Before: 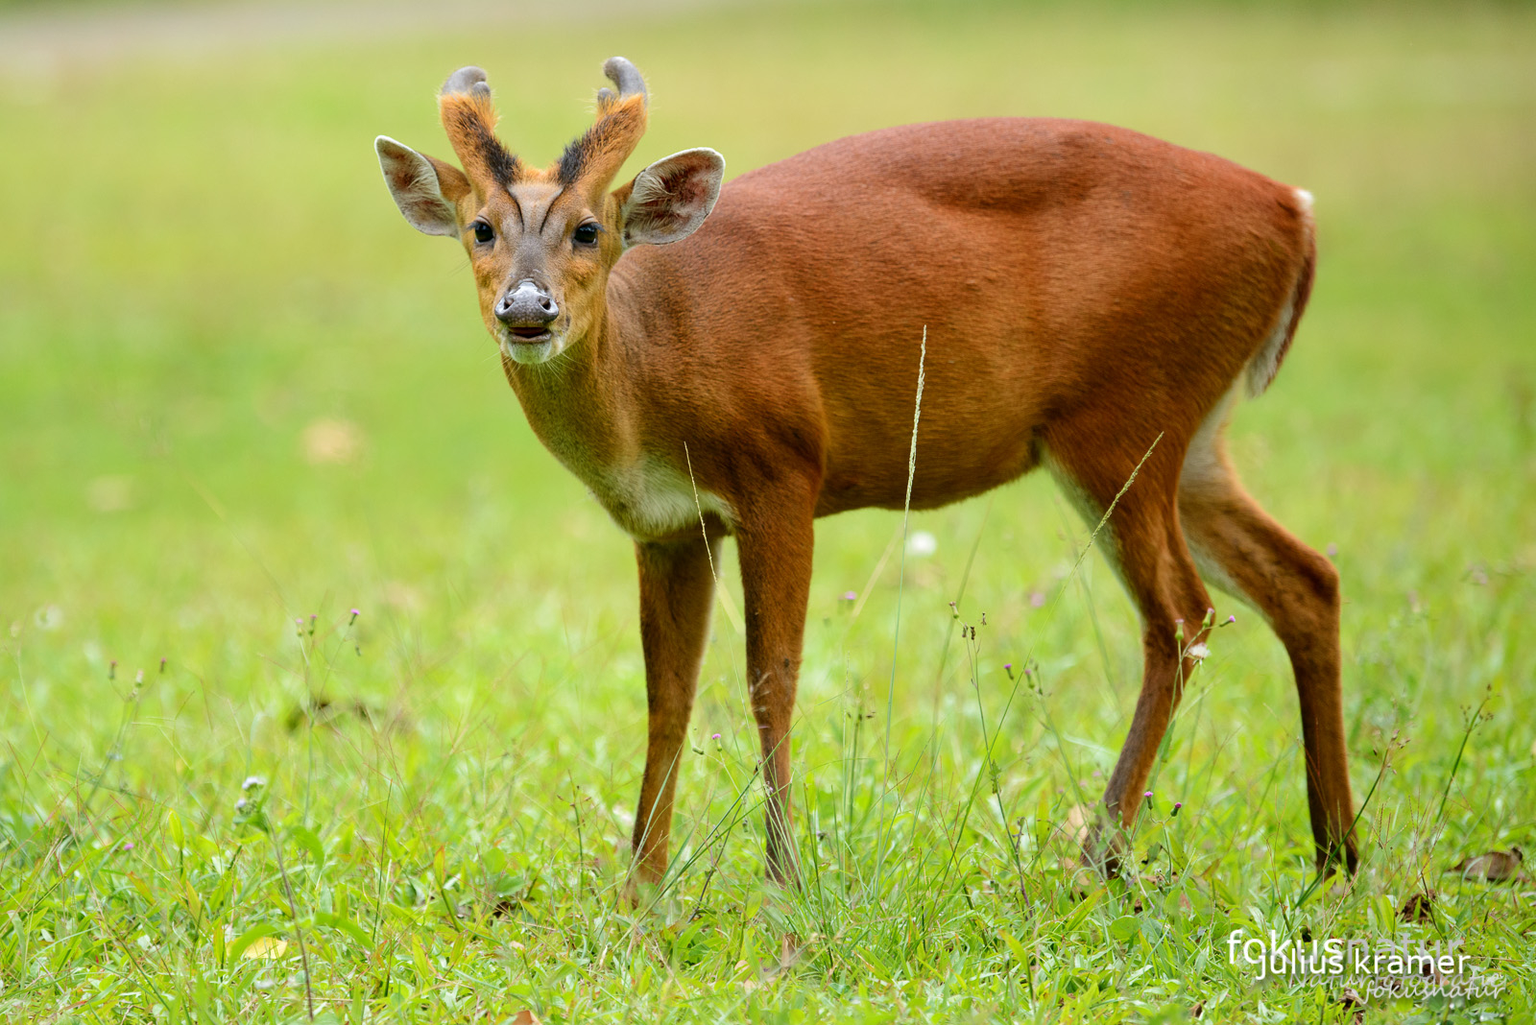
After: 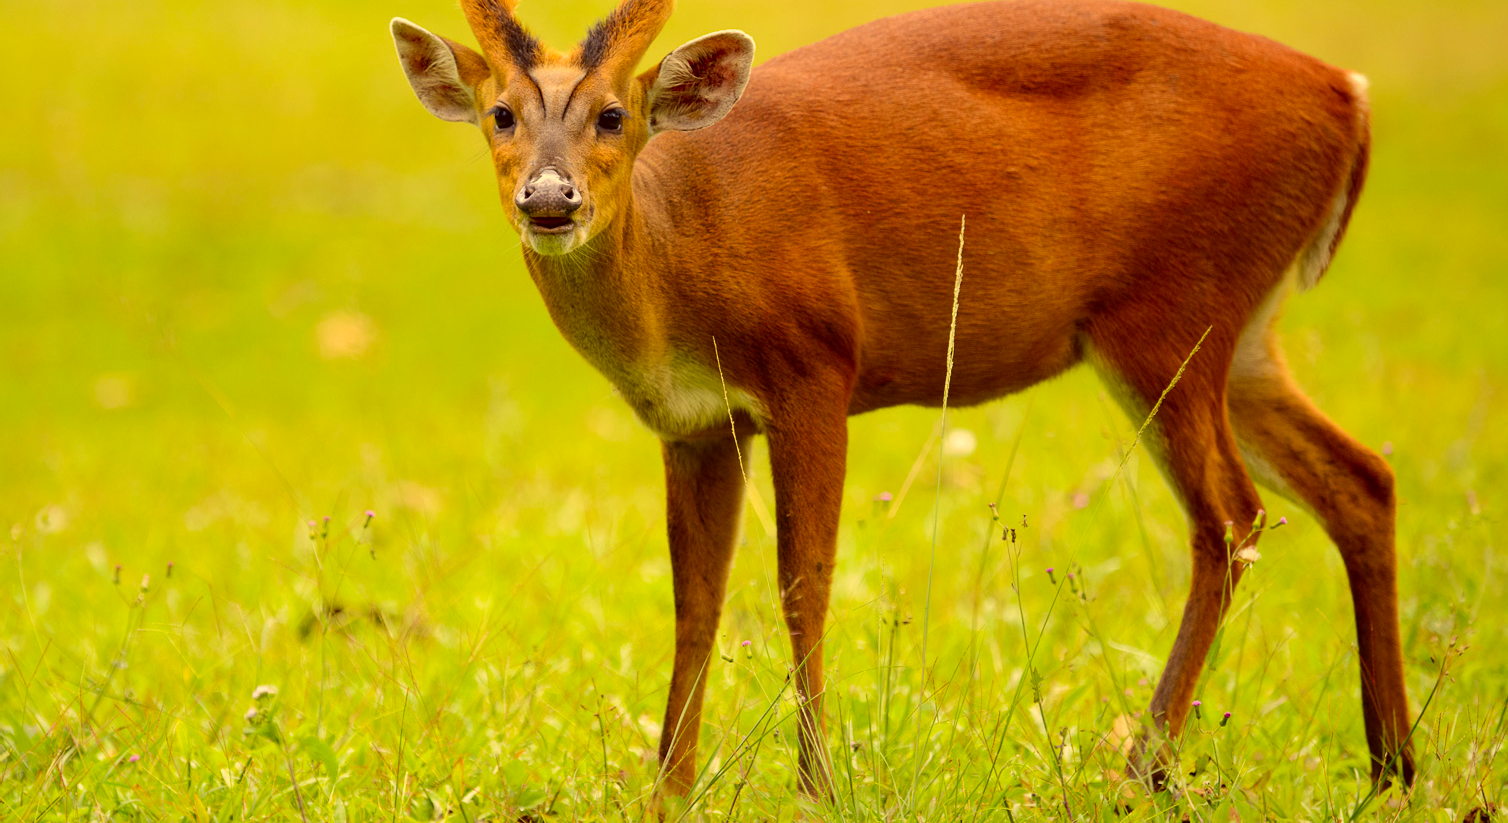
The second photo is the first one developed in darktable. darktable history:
crop and rotate: angle 0.03°, top 11.643%, right 5.651%, bottom 11.189%
color correction: highlights a* 10.12, highlights b* 39.04, shadows a* 14.62, shadows b* 3.37
